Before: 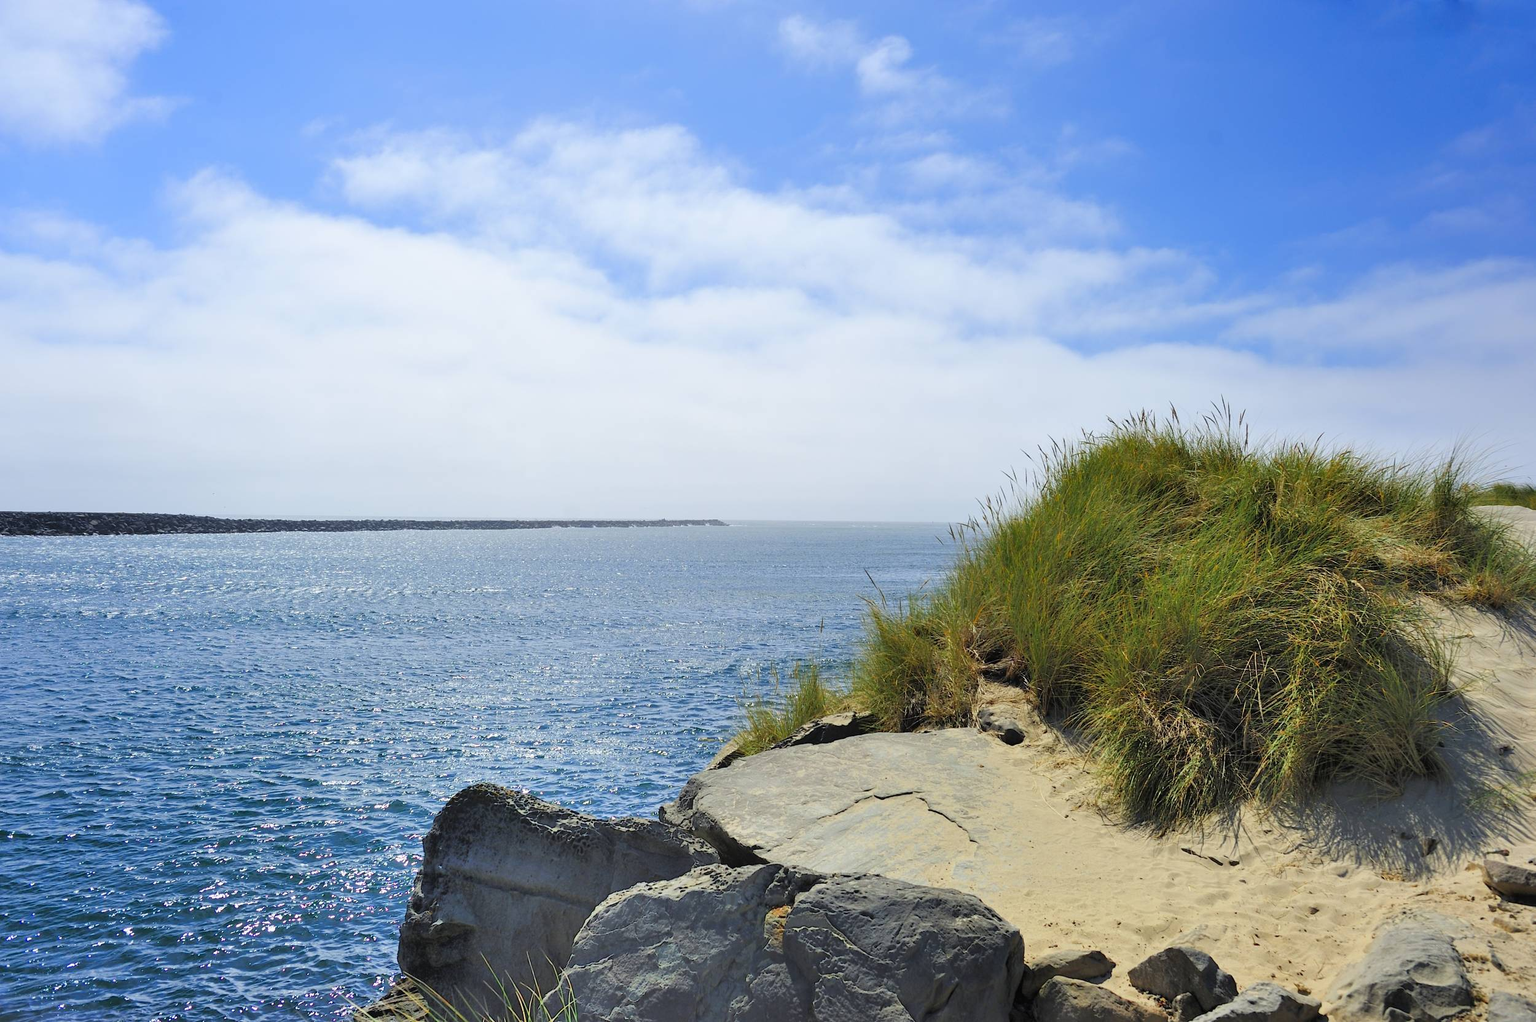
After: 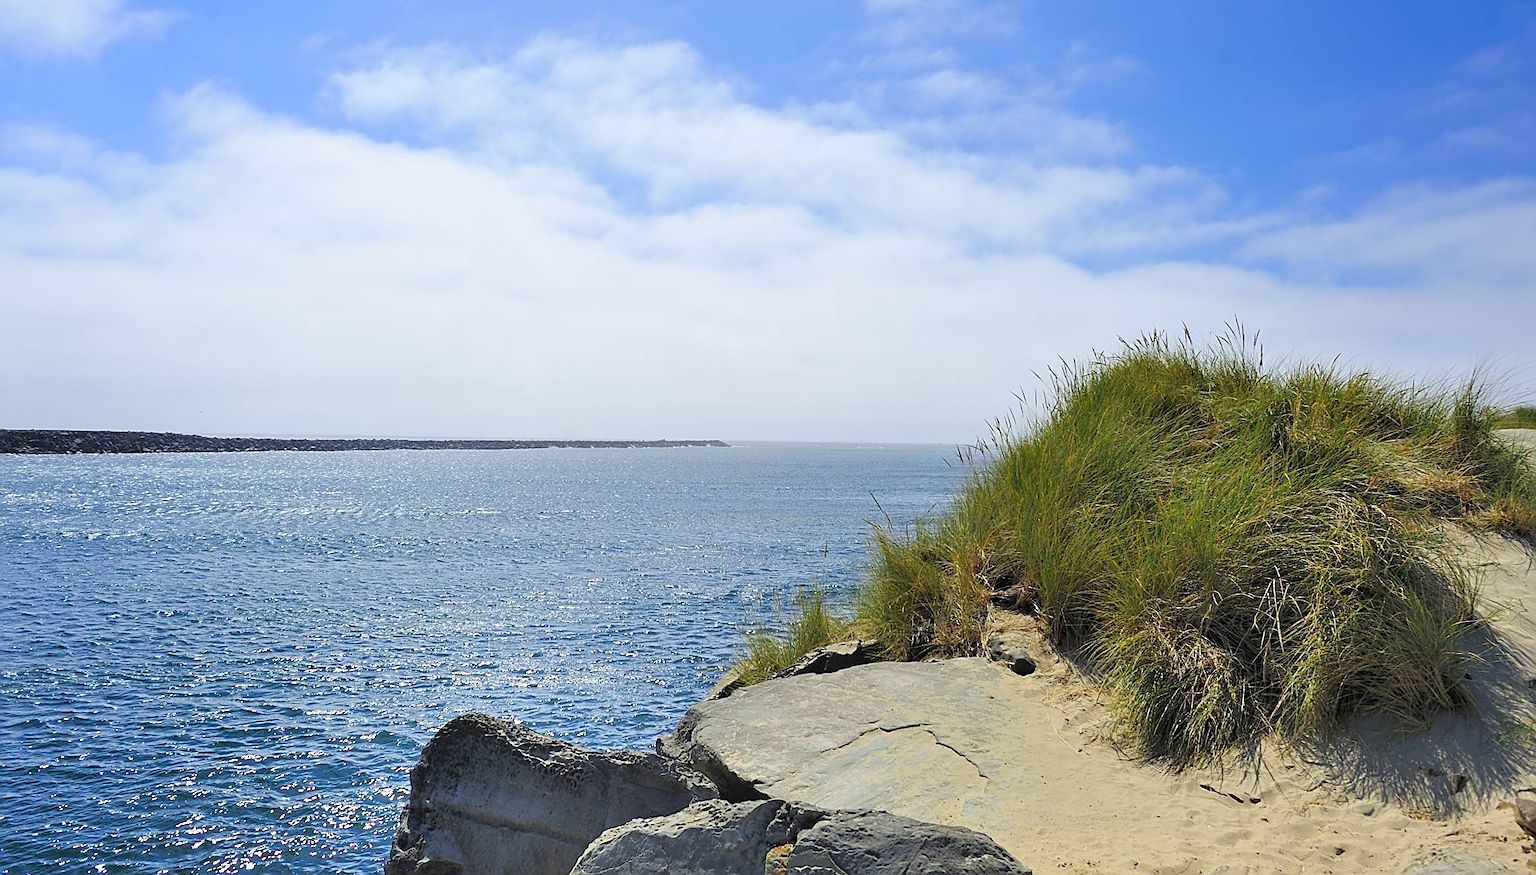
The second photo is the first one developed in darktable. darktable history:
sharpen: amount 0.75
crop: top 7.625%, bottom 8.027%
rotate and perspective: rotation 0.226°, lens shift (vertical) -0.042, crop left 0.023, crop right 0.982, crop top 0.006, crop bottom 0.994
